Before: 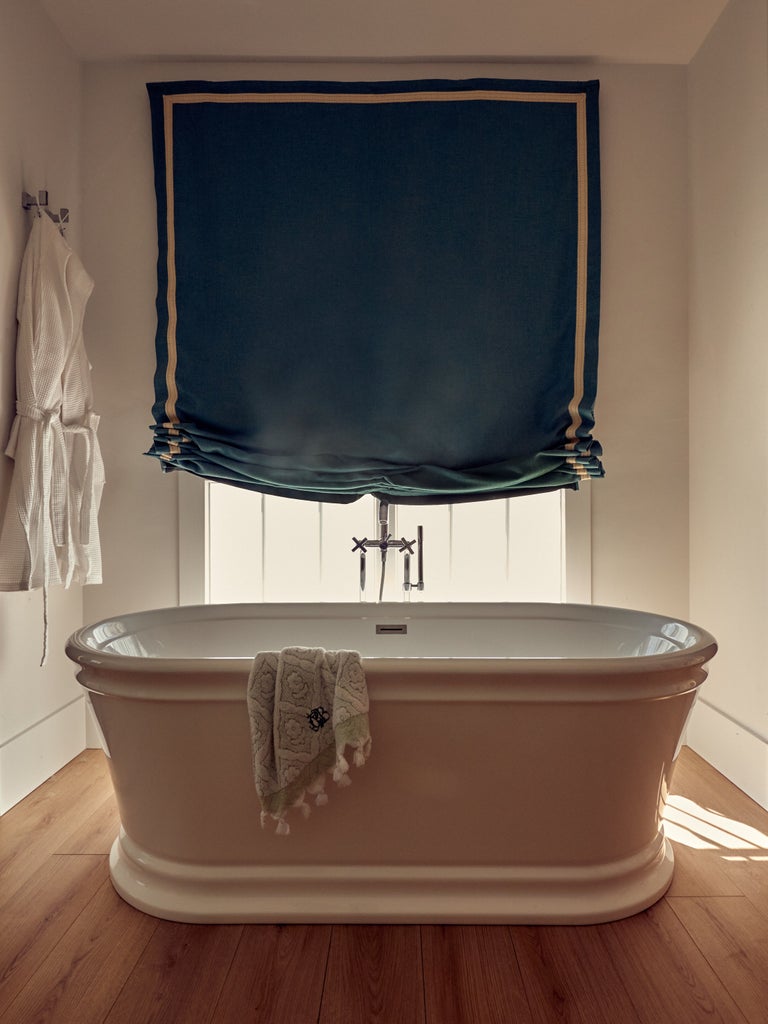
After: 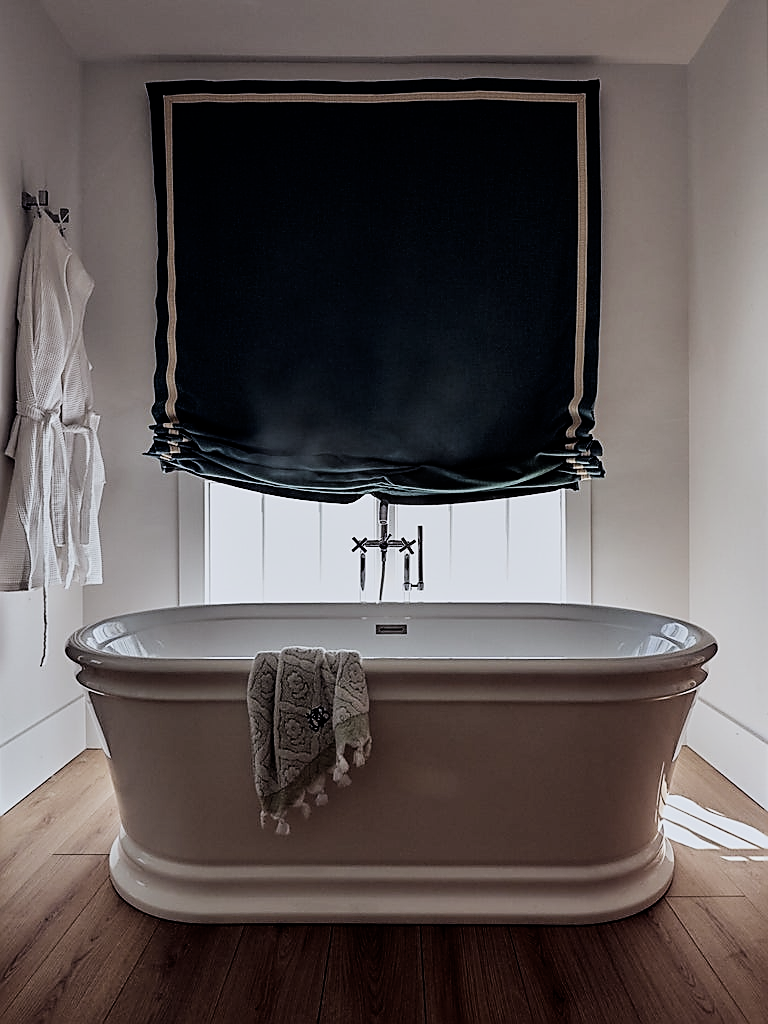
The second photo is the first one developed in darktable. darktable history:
white balance: red 0.948, green 1.02, blue 1.176
sharpen: radius 1.4, amount 1.25, threshold 0.7
filmic rgb: black relative exposure -5 EV, hardness 2.88, contrast 1.3, highlights saturation mix -30%
contrast brightness saturation: contrast 0.06, brightness -0.01, saturation -0.23
